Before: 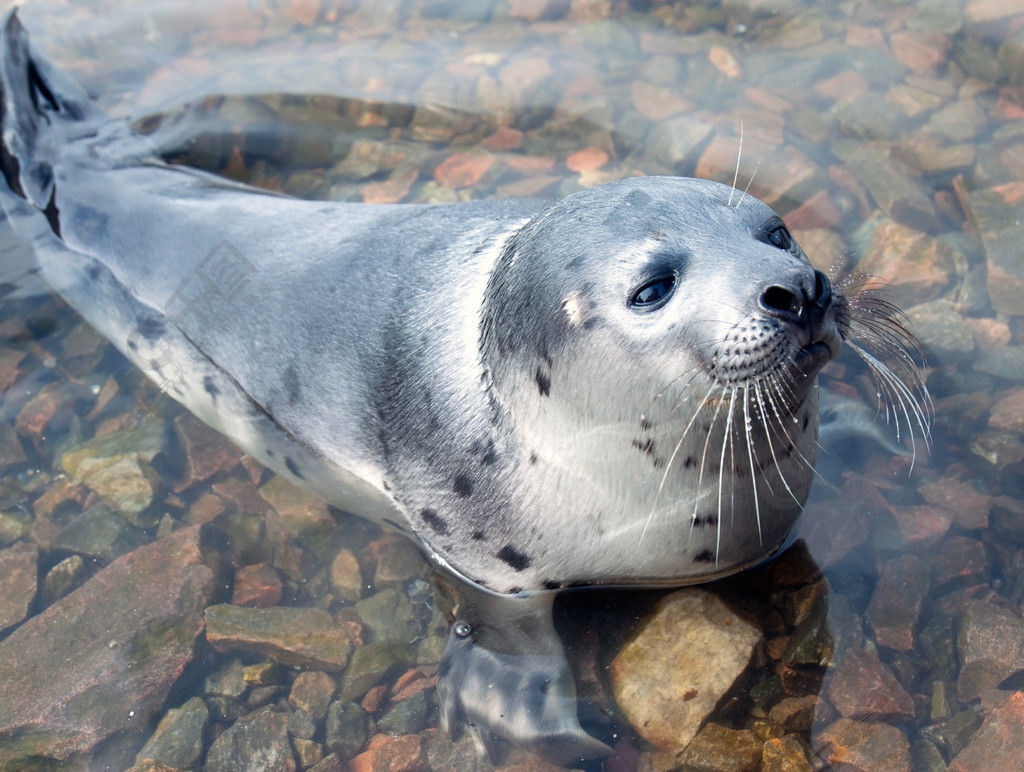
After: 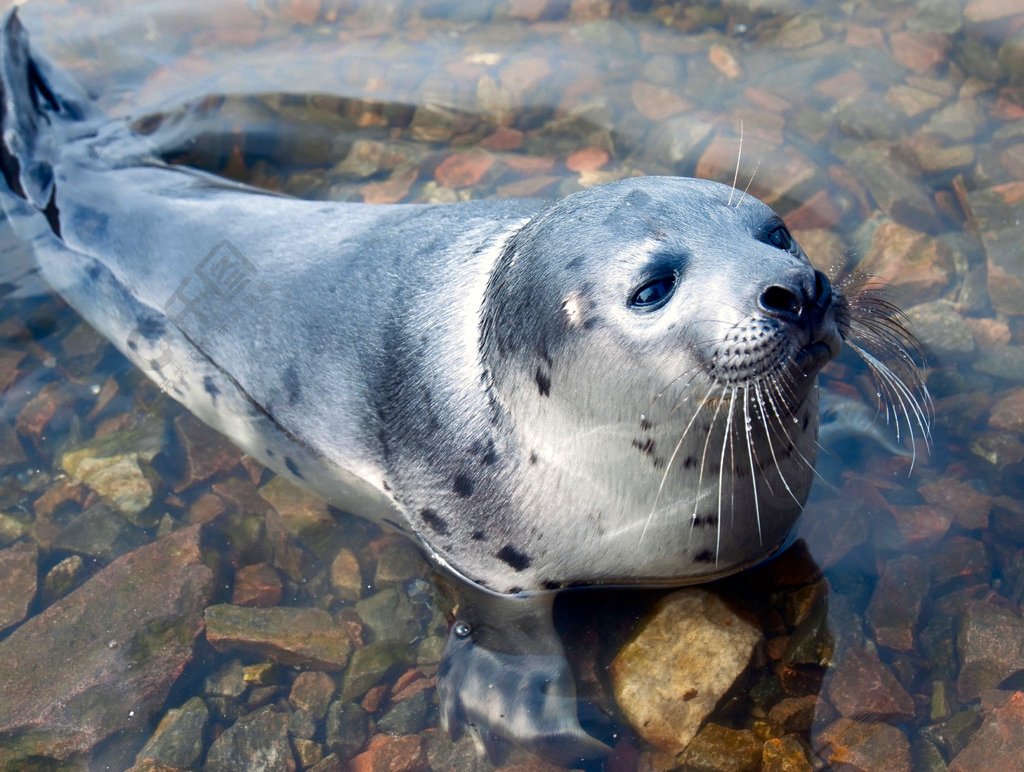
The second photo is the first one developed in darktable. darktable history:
color zones: curves: ch0 [(0, 0.485) (0.178, 0.476) (0.261, 0.623) (0.411, 0.403) (0.708, 0.603) (0.934, 0.412)]; ch1 [(0.003, 0.485) (0.149, 0.496) (0.229, 0.584) (0.326, 0.551) (0.484, 0.262) (0.757, 0.643)]
contrast brightness saturation: contrast 0.07, brightness -0.14, saturation 0.11
shadows and highlights: shadows 25, highlights -25
